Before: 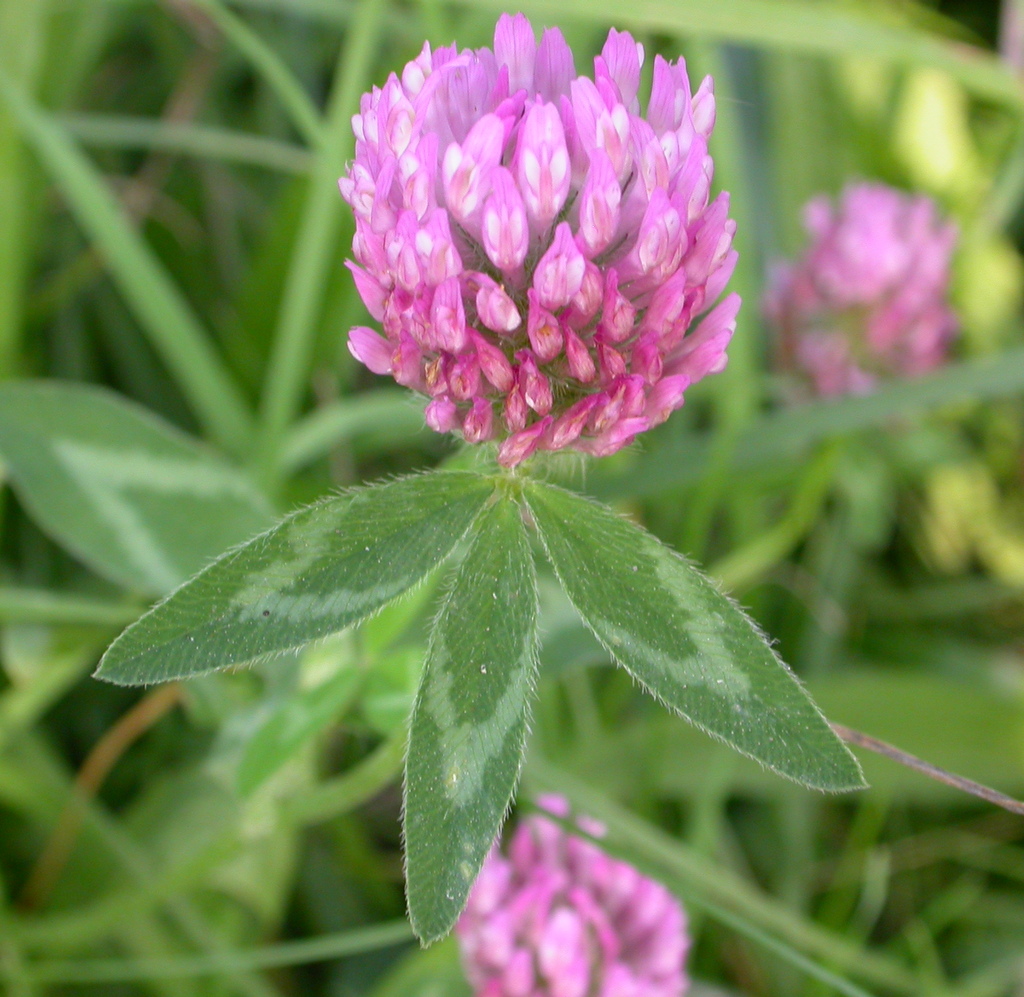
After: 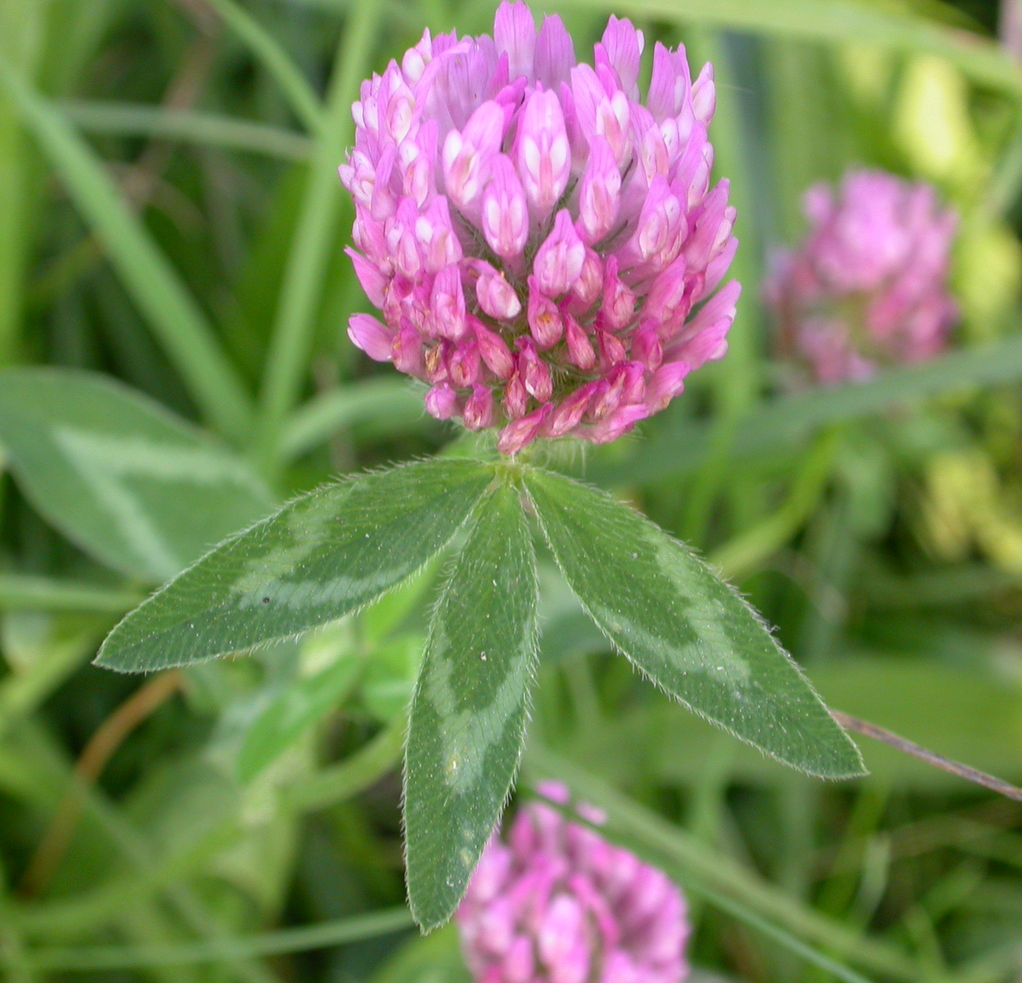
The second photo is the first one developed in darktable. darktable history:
crop: top 1.318%, right 0.113%
local contrast: detail 109%
